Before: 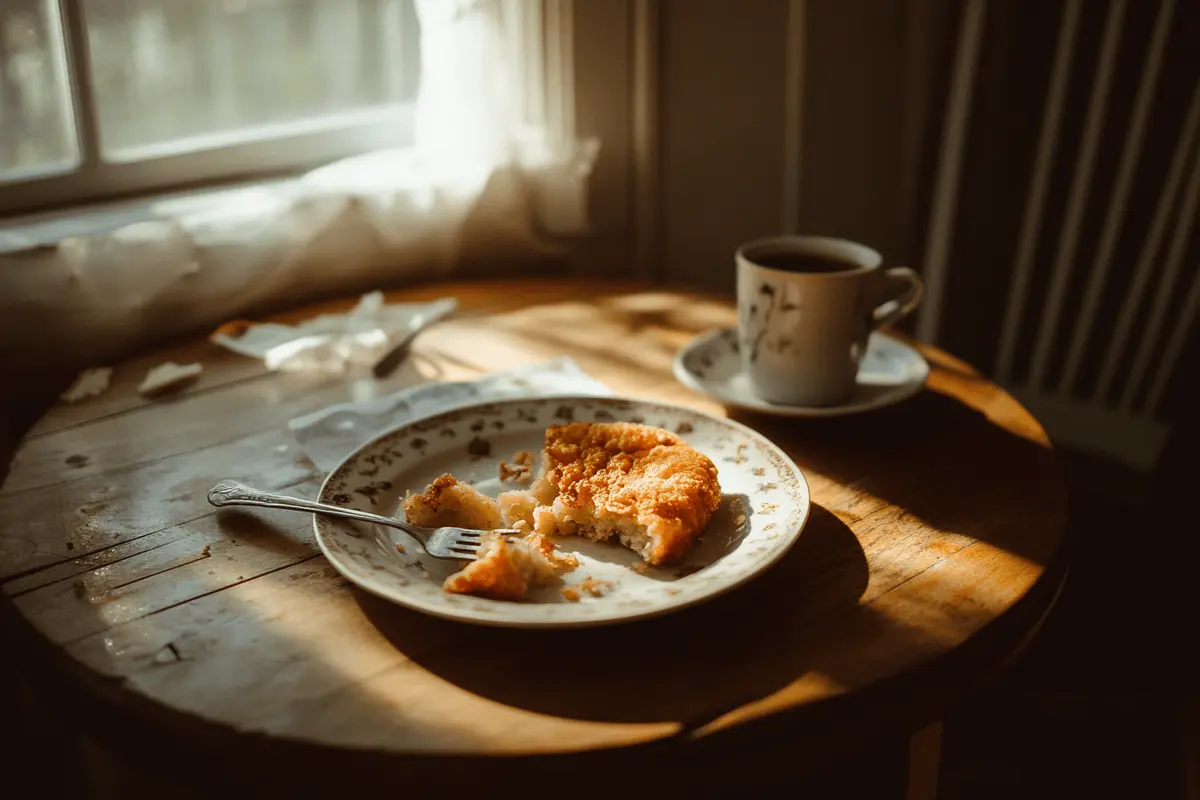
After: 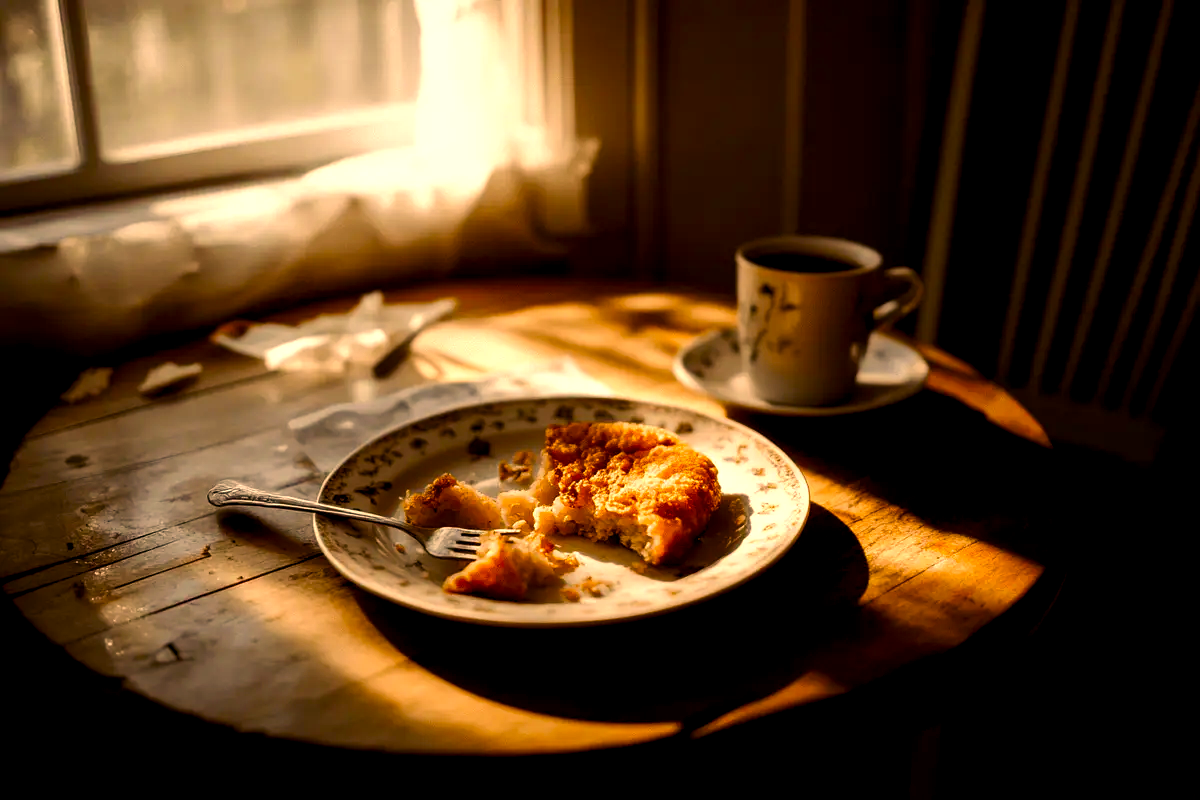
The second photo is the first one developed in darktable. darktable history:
base curve: curves: ch0 [(0, 0) (0.283, 0.295) (1, 1)], preserve colors none
color balance rgb: shadows lift › luminance -21.66%, shadows lift › chroma 6.57%, shadows lift › hue 270°, power › chroma 0.68%, power › hue 60°, highlights gain › luminance 6.08%, highlights gain › chroma 1.33%, highlights gain › hue 90°, global offset › luminance -0.87%, perceptual saturation grading › global saturation 26.86%, perceptual saturation grading › highlights -28.39%, perceptual saturation grading › mid-tones 15.22%, perceptual saturation grading › shadows 33.98%, perceptual brilliance grading › highlights 10%, perceptual brilliance grading › mid-tones 5%
color correction: highlights a* 21.88, highlights b* 22.25
contrast brightness saturation: brightness -0.09
